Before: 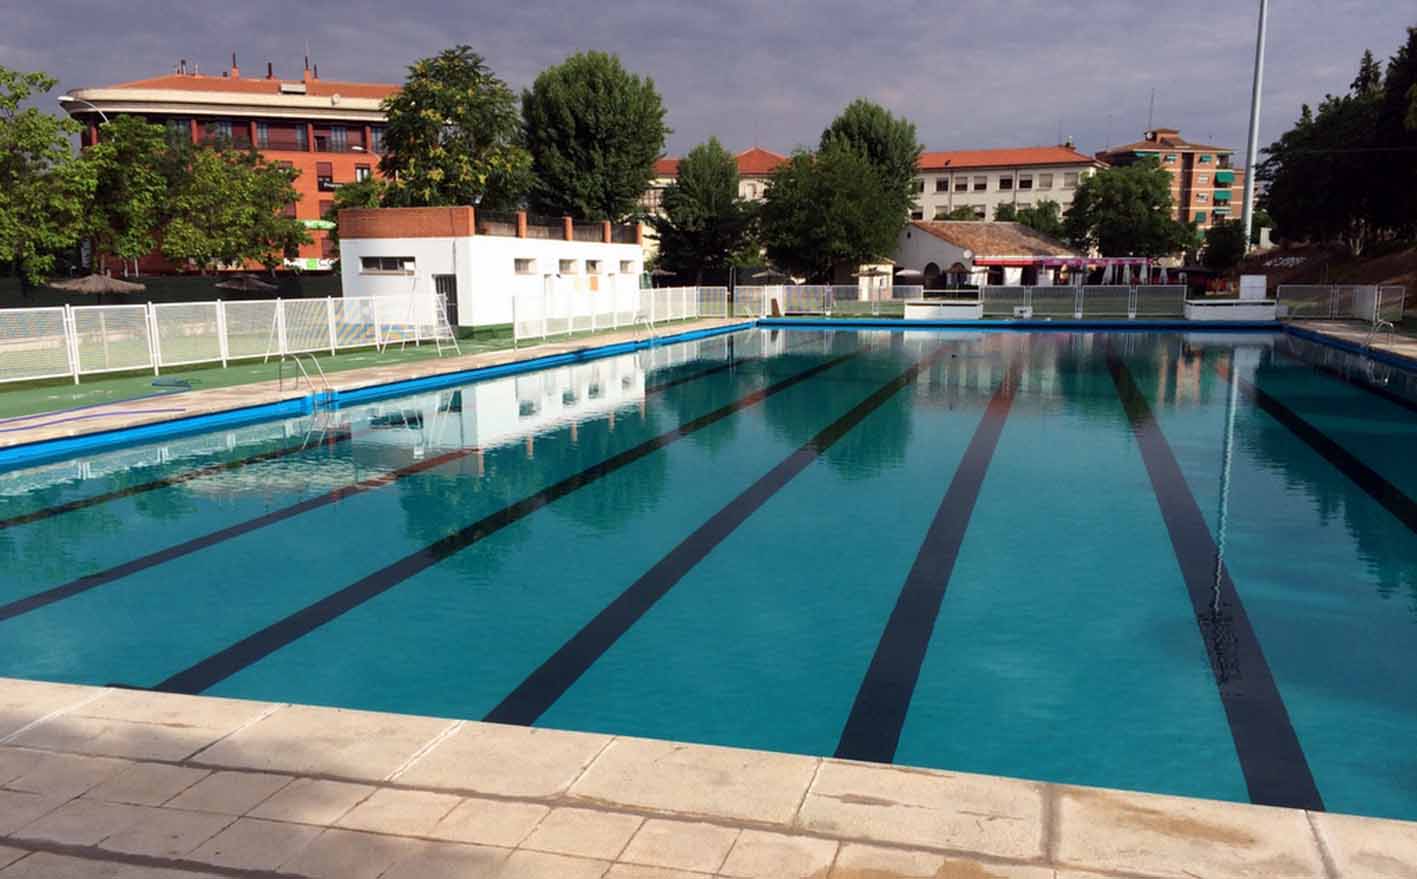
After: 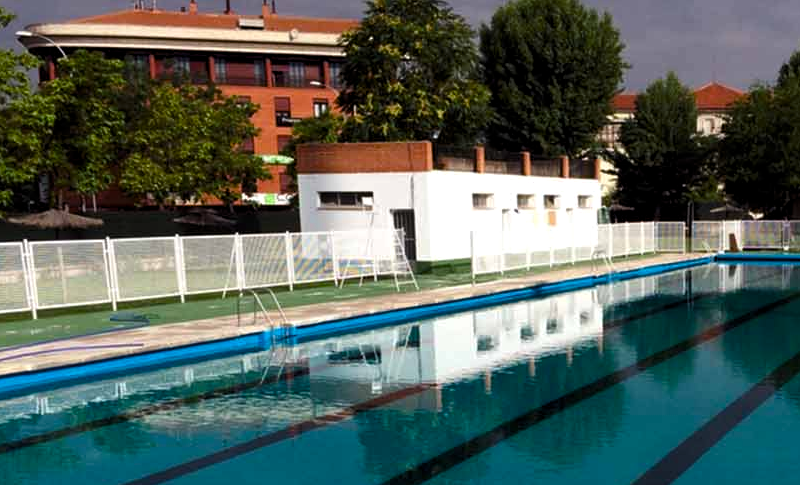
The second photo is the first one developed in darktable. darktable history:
color balance rgb: power › hue 210.43°, linear chroma grading › global chroma 6.046%, perceptual saturation grading › global saturation 20%, perceptual saturation grading › highlights -25.697%, perceptual saturation grading › shadows 25.694%
levels: levels [0.029, 0.545, 0.971]
crop and rotate: left 3.033%, top 7.584%, right 40.464%, bottom 37.189%
